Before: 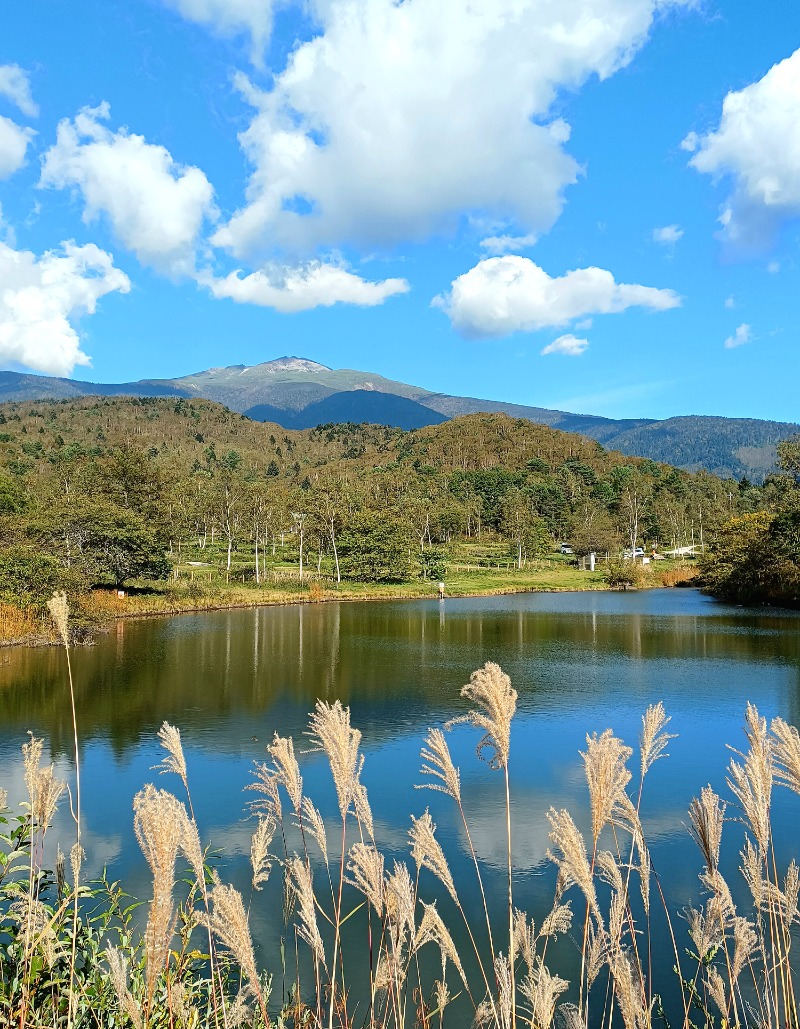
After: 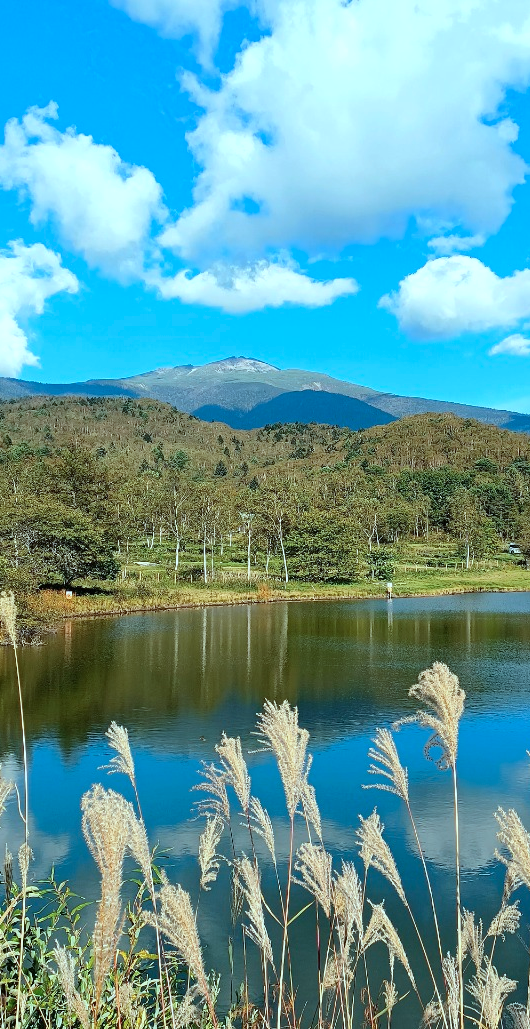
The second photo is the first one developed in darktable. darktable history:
color correction: highlights a* -10.36, highlights b* -9.9
crop and rotate: left 6.586%, right 27.122%
